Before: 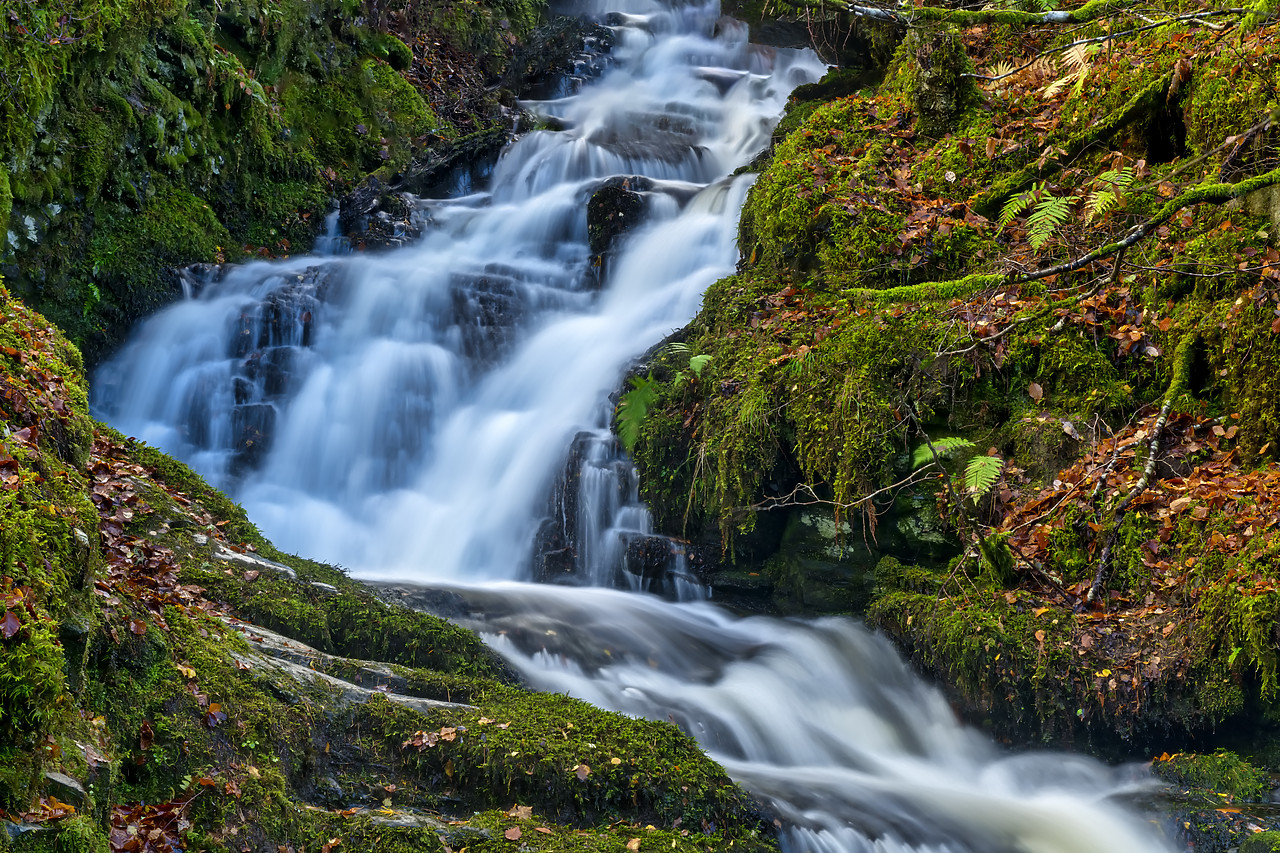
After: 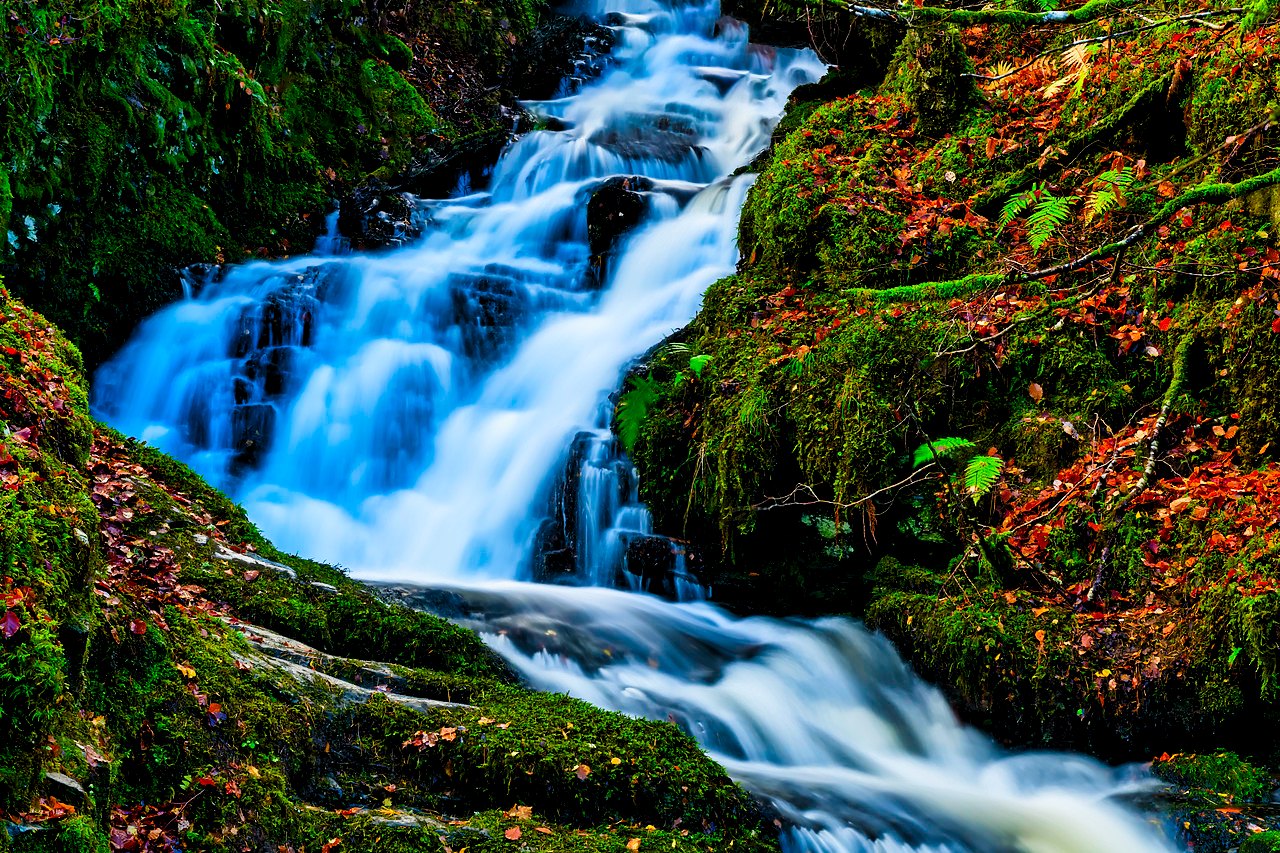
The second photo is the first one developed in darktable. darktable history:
levels: levels [0.052, 0.496, 0.908]
color correction: saturation 1.8
sigmoid: on, module defaults
